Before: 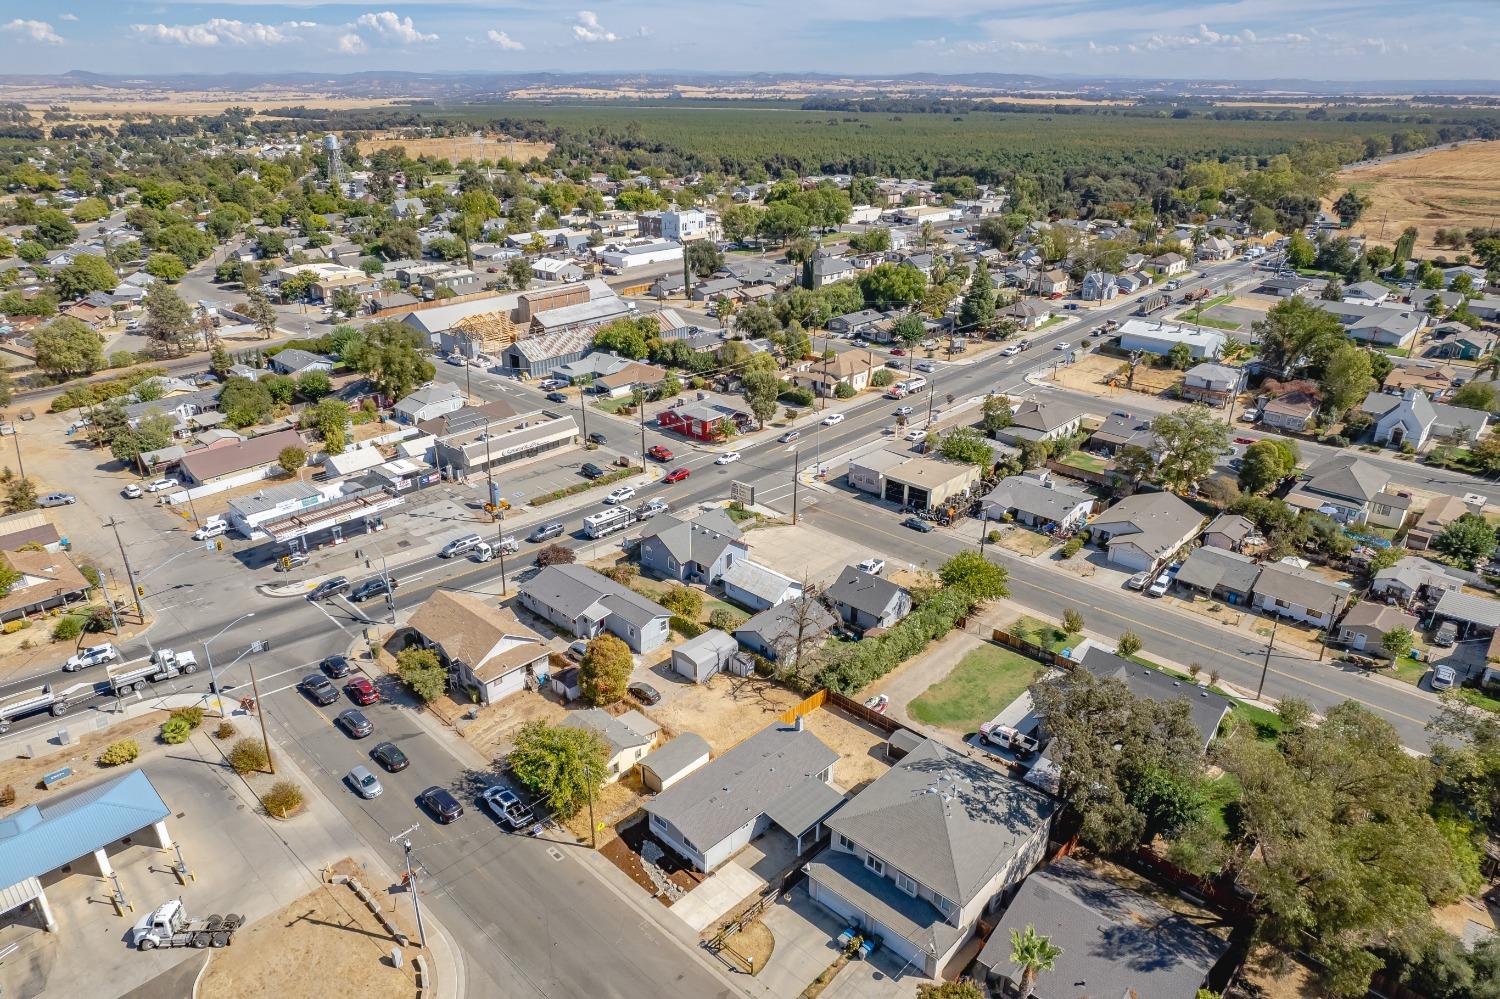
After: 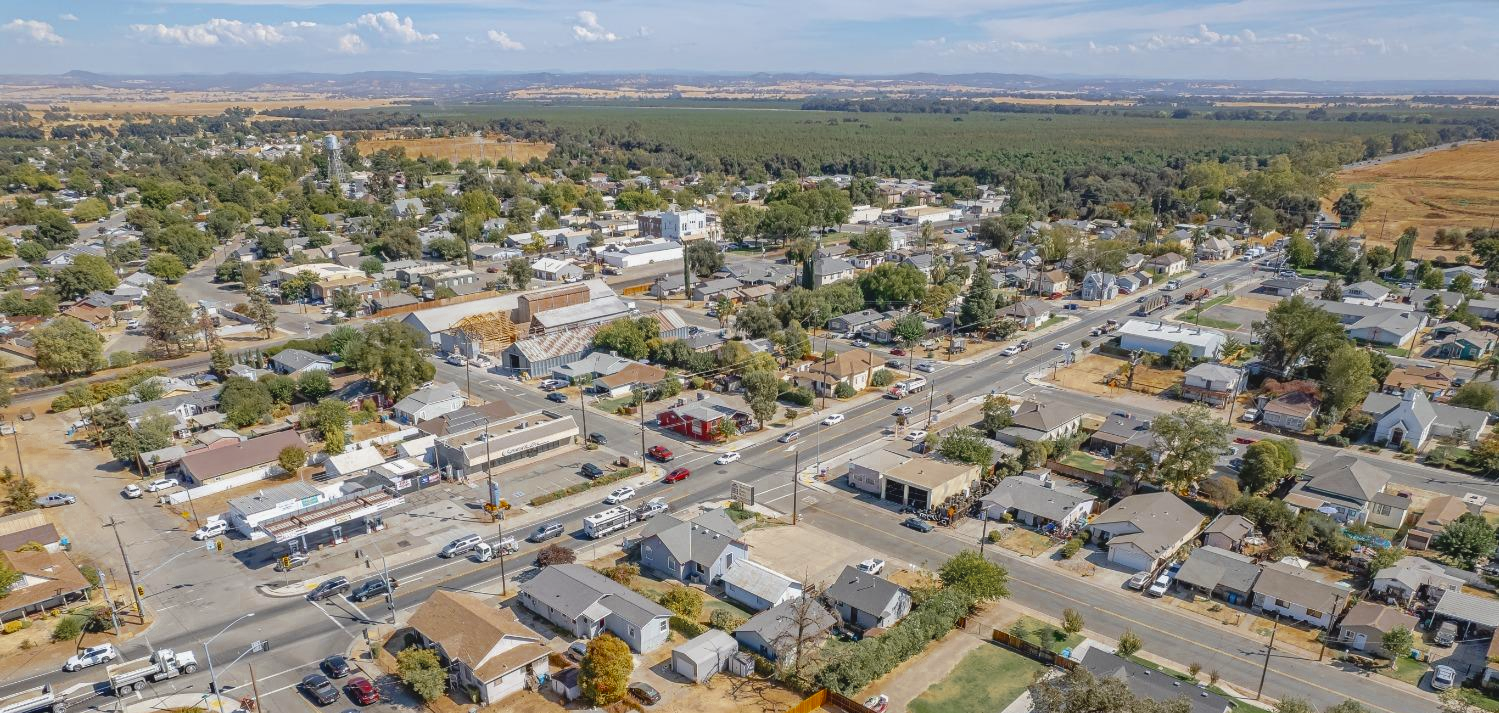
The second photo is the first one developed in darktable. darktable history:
color zones: curves: ch0 [(0.11, 0.396) (0.195, 0.36) (0.25, 0.5) (0.303, 0.412) (0.357, 0.544) (0.75, 0.5) (0.967, 0.328)]; ch1 [(0, 0.468) (0.112, 0.512) (0.202, 0.6) (0.25, 0.5) (0.307, 0.352) (0.357, 0.544) (0.75, 0.5) (0.963, 0.524)]
crop: bottom 28.576%
contrast equalizer: octaves 7, y [[0.6 ×6], [0.55 ×6], [0 ×6], [0 ×6], [0 ×6]], mix -0.2
